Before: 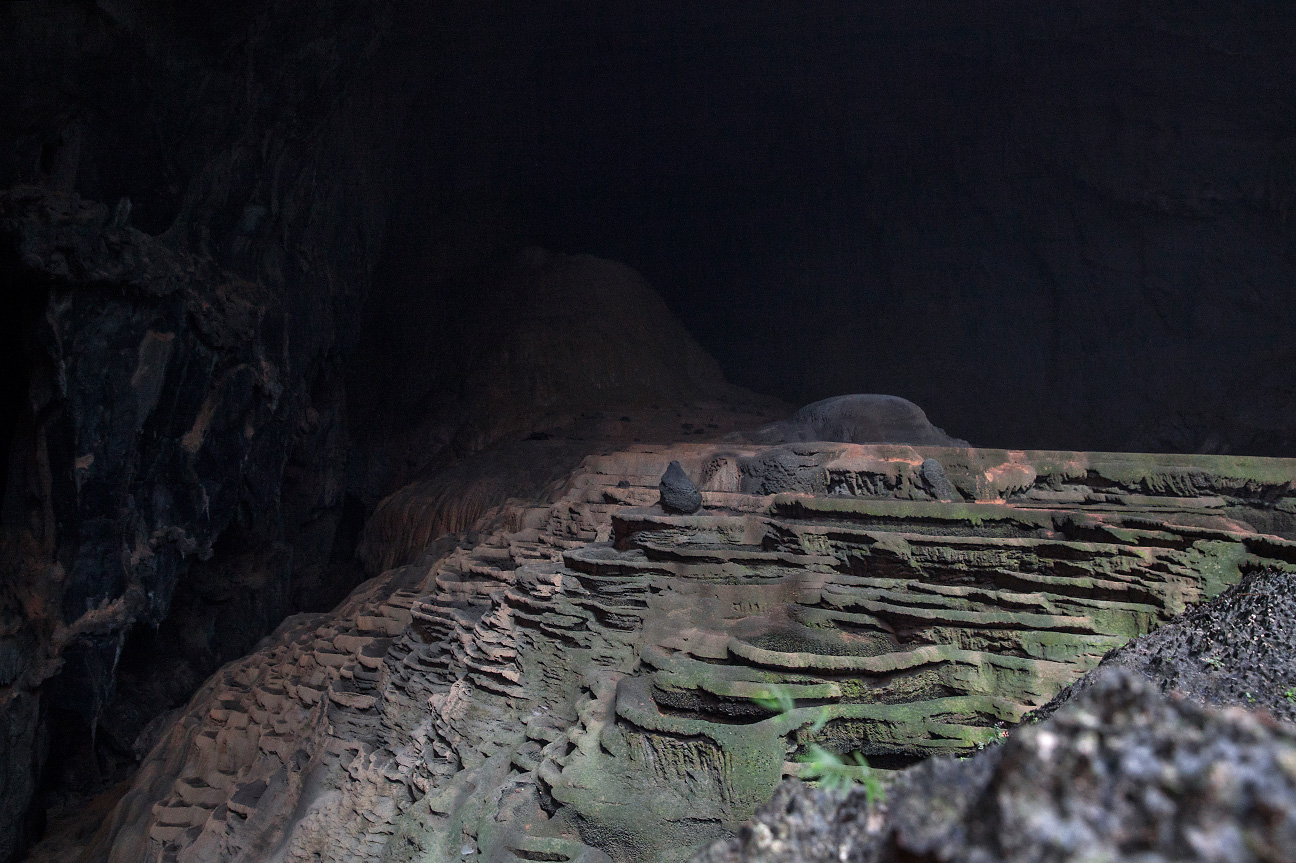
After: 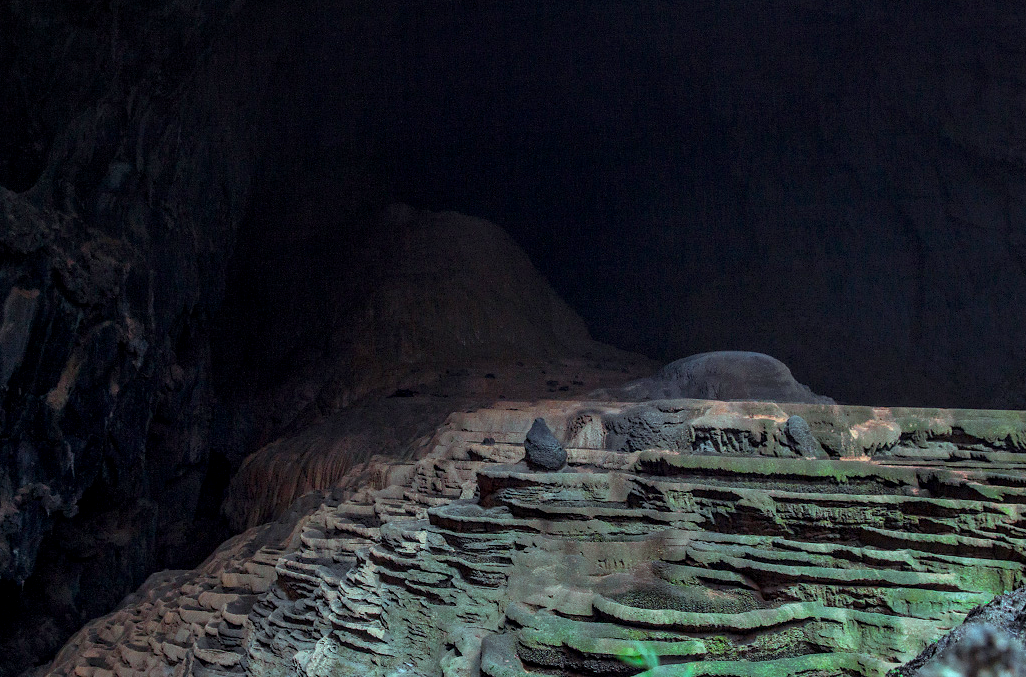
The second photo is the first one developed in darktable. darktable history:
color balance rgb: power › hue 329.94°, highlights gain › chroma 5.338%, highlights gain › hue 195.79°, perceptual saturation grading › global saturation 25.645%
local contrast: highlights 27%, detail 130%
exposure: black level correction 0.001, exposure 0.138 EV, compensate exposure bias true, compensate highlight preservation false
crop and rotate: left 10.482%, top 5.155%, right 10.314%, bottom 16.343%
